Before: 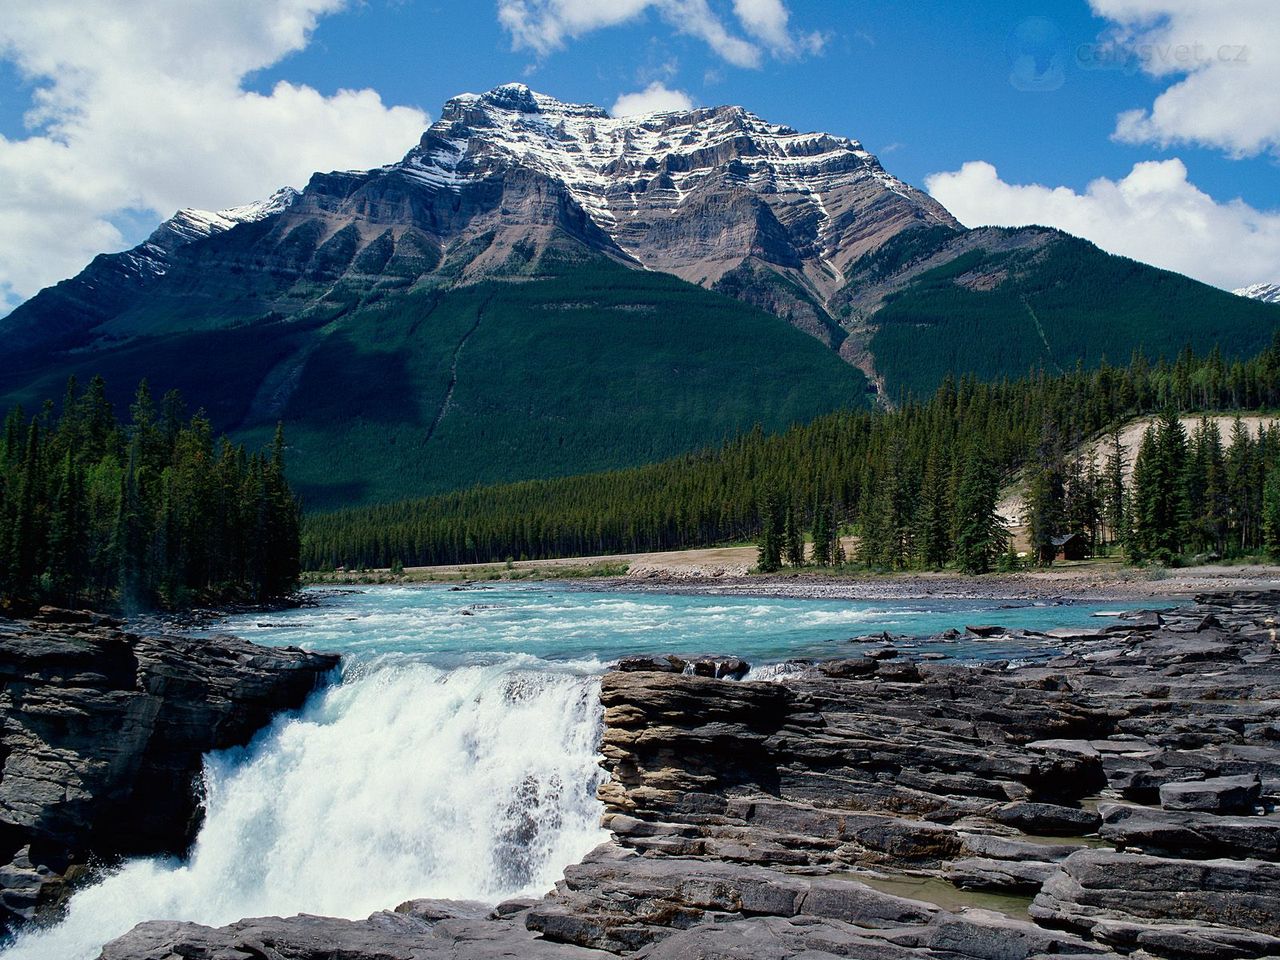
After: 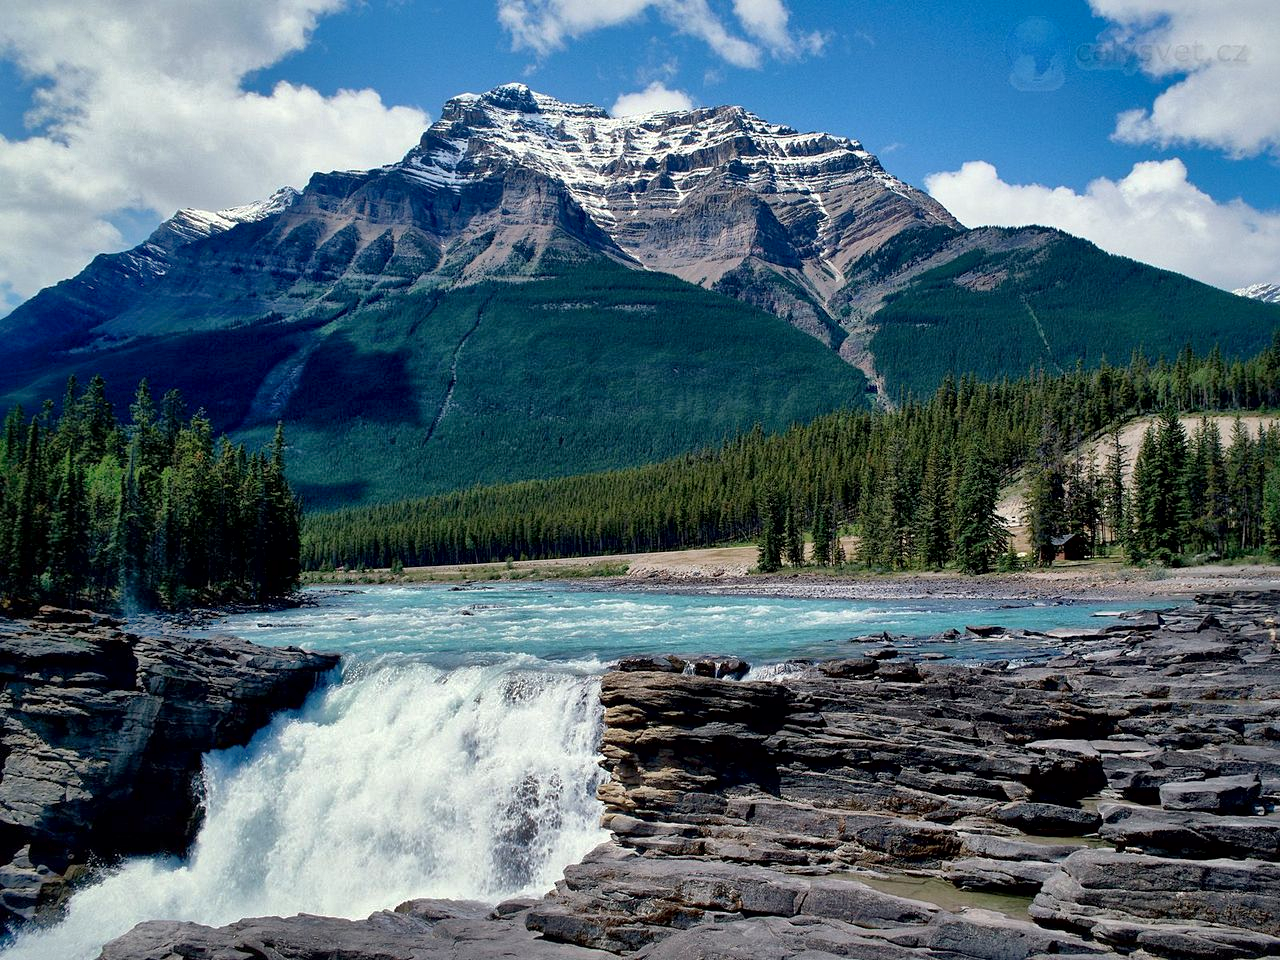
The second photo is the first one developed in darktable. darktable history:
local contrast: mode bilateral grid, contrast 25, coarseness 60, detail 151%, midtone range 0.2
shadows and highlights: on, module defaults
